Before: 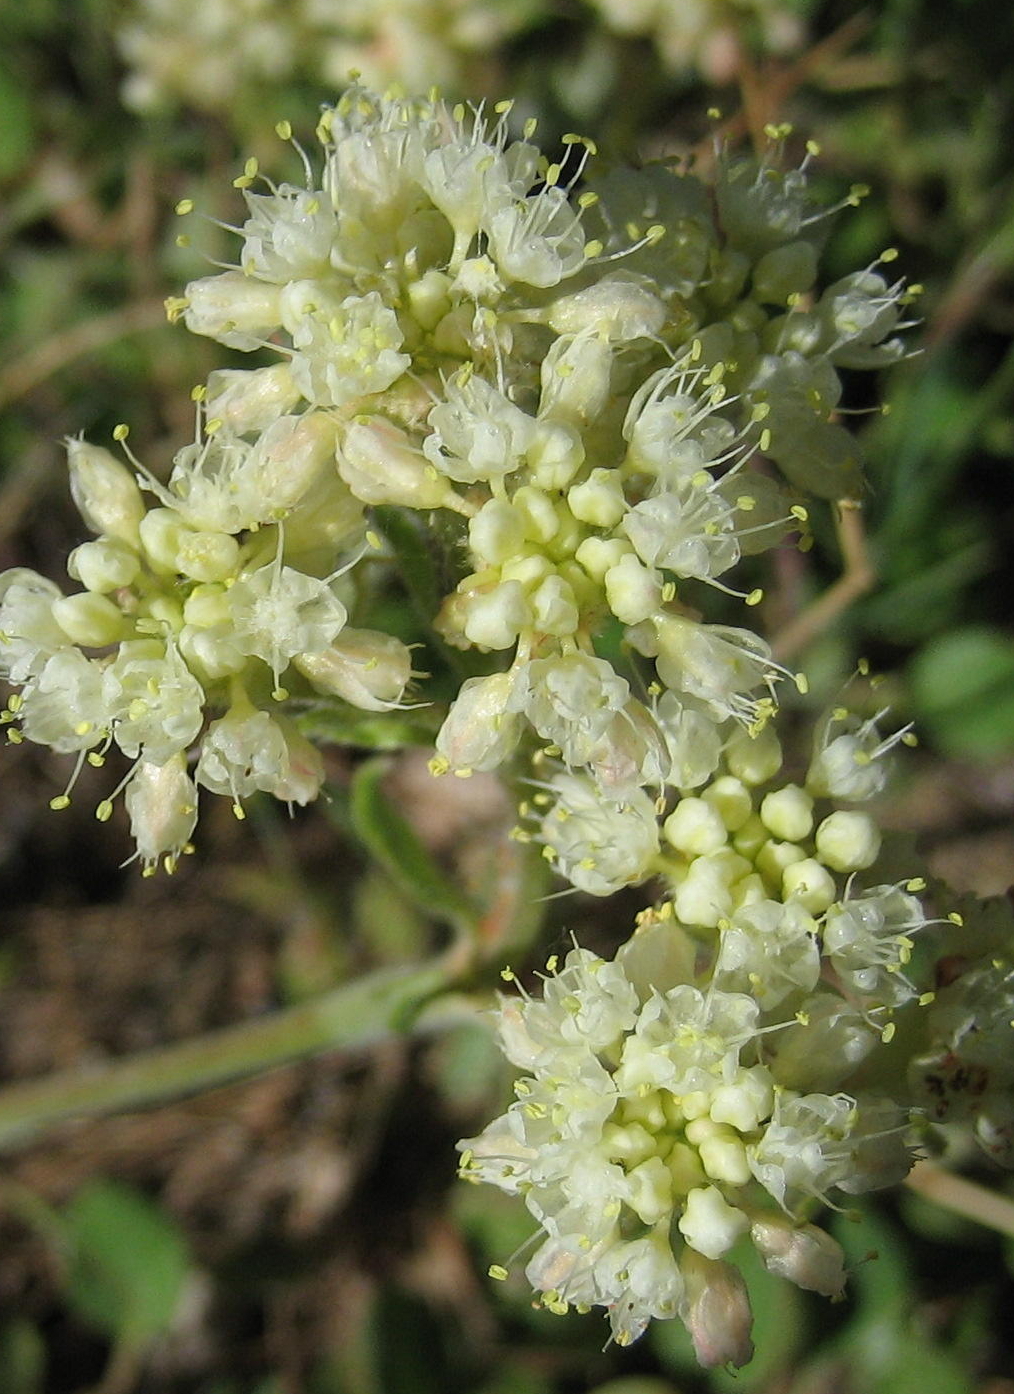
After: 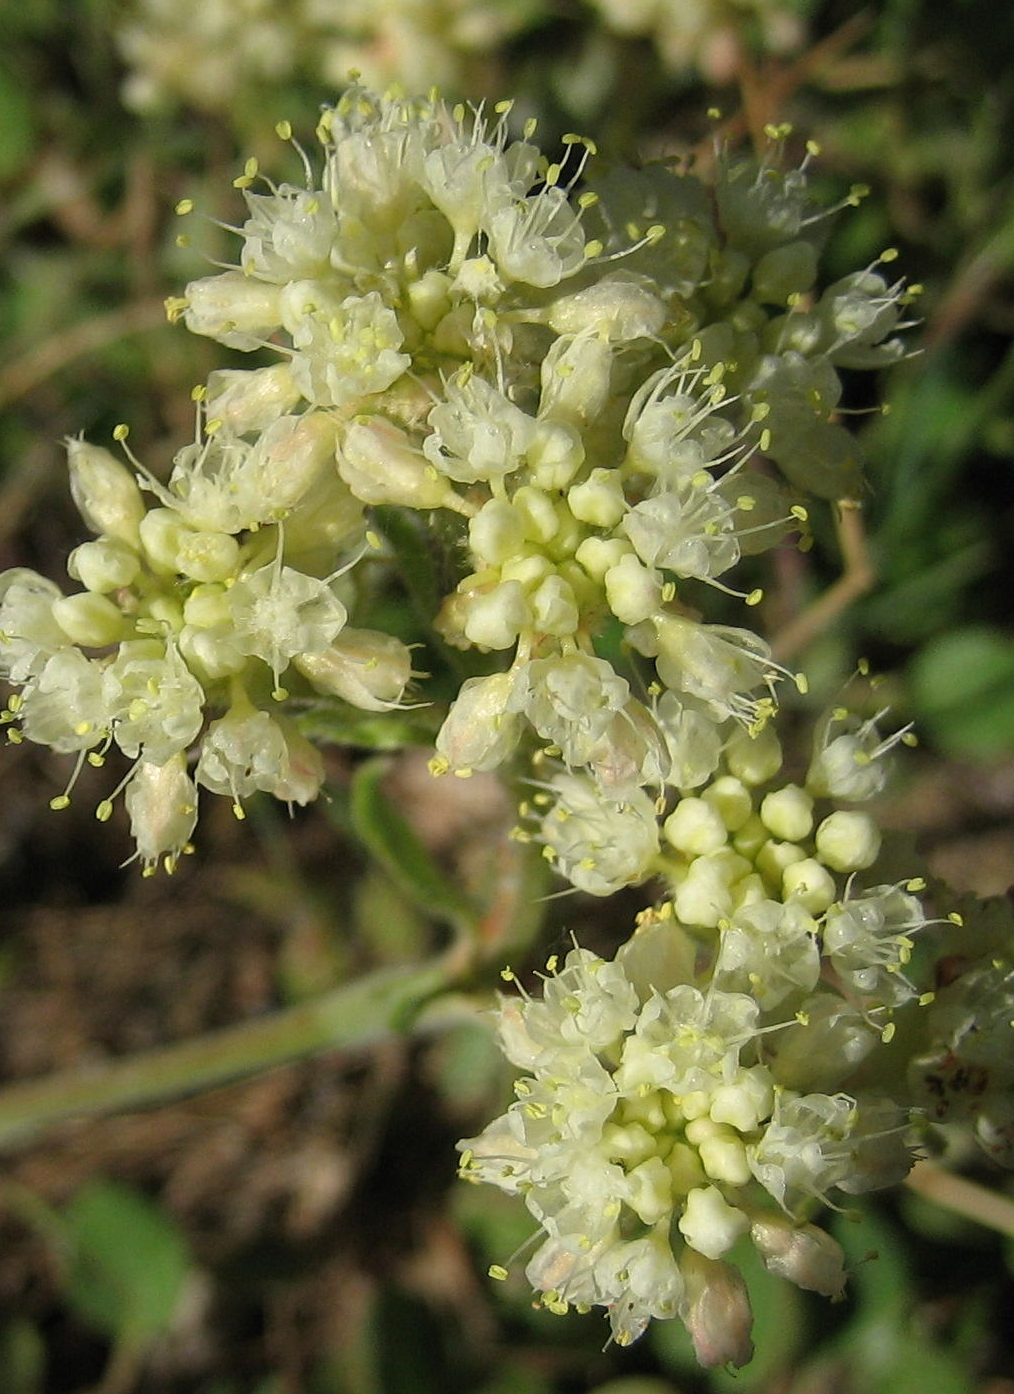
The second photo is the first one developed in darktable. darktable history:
base curve: curves: ch0 [(0, 0) (0.303, 0.277) (1, 1)]
white balance: red 1.029, blue 0.92
